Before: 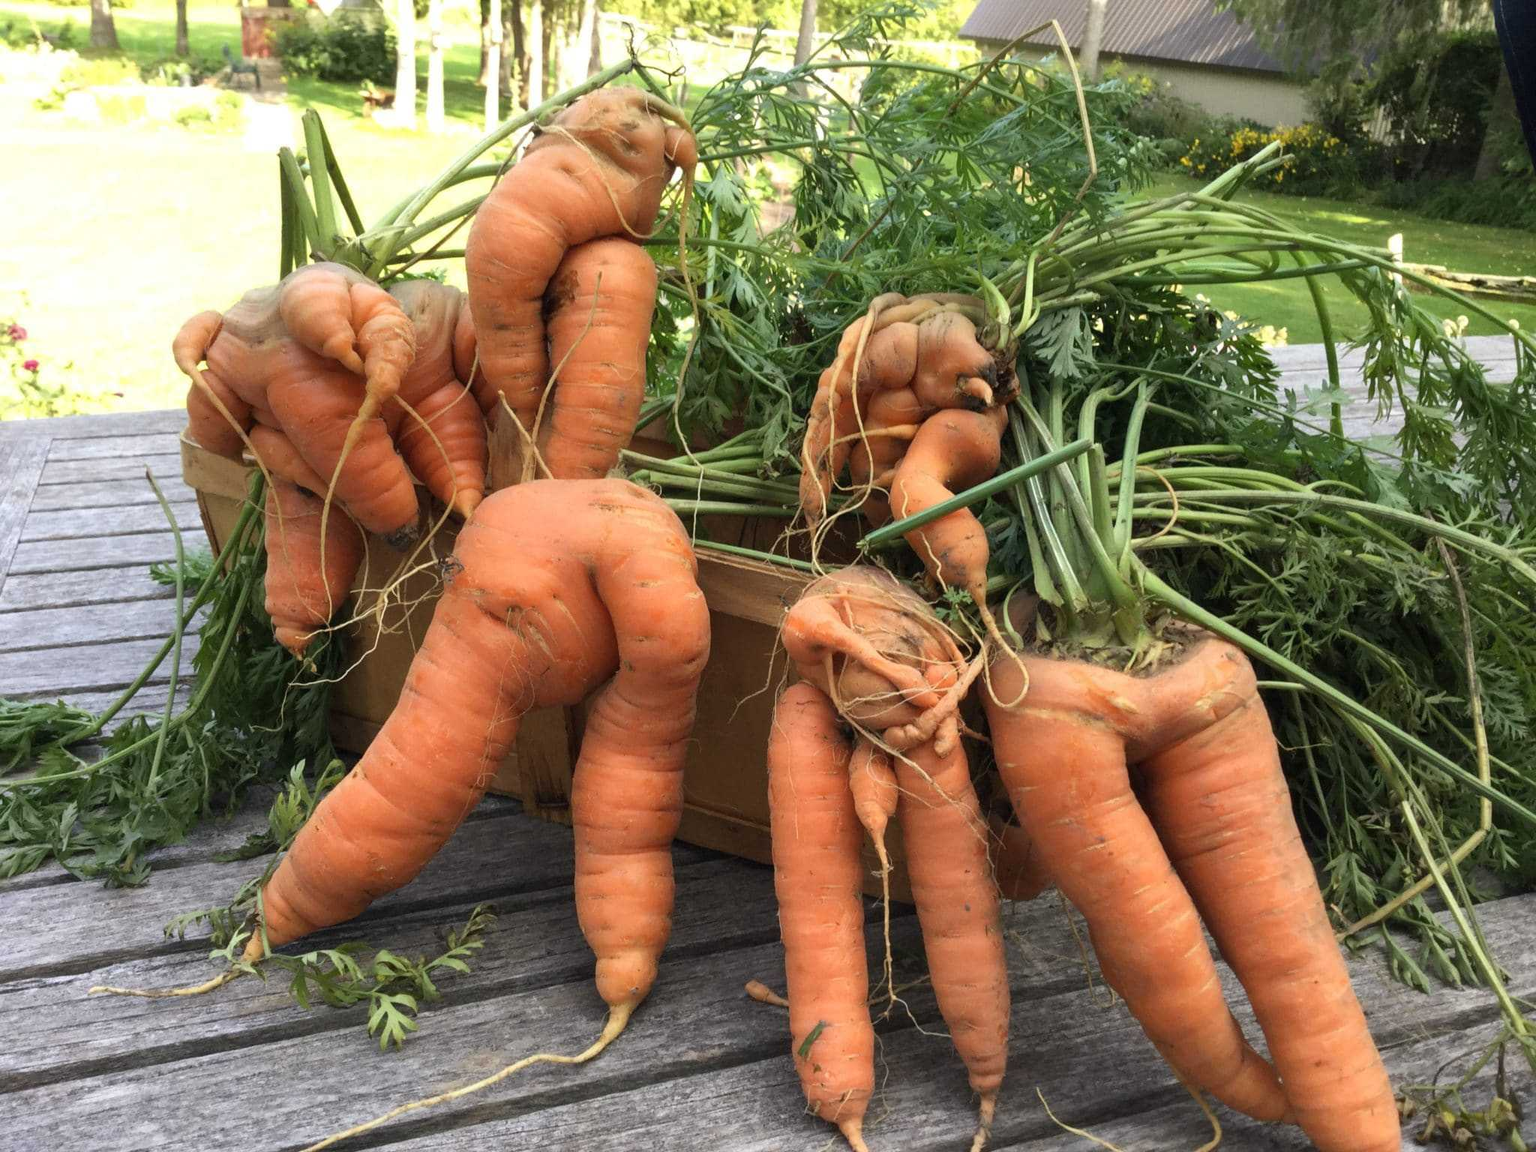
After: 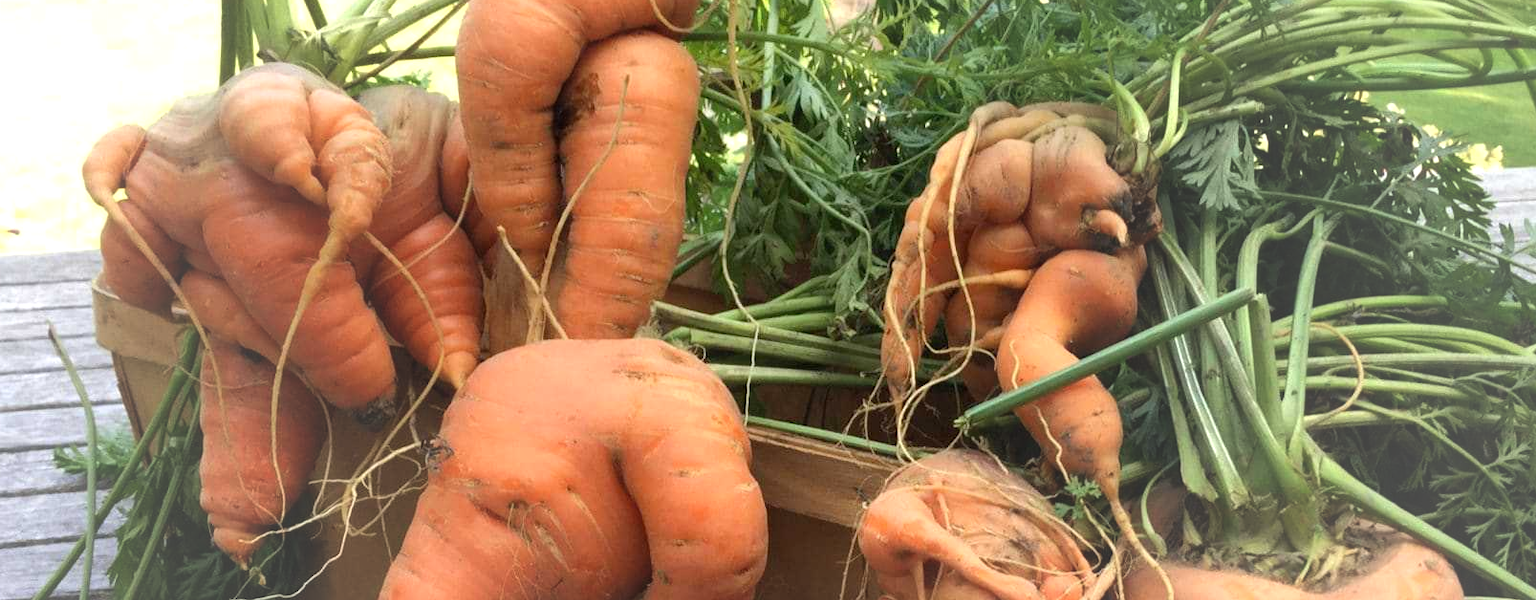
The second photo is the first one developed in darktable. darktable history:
vignetting: fall-off start 34.33%, fall-off radius 64.65%, brightness 0.067, saturation 0, center (-0.033, -0.041), width/height ratio 0.955
crop: left 7.056%, top 18.514%, right 14.455%, bottom 40.575%
exposure: exposure 0.202 EV, compensate exposure bias true, compensate highlight preservation false
tone equalizer: edges refinement/feathering 500, mask exposure compensation -1.57 EV, preserve details no
